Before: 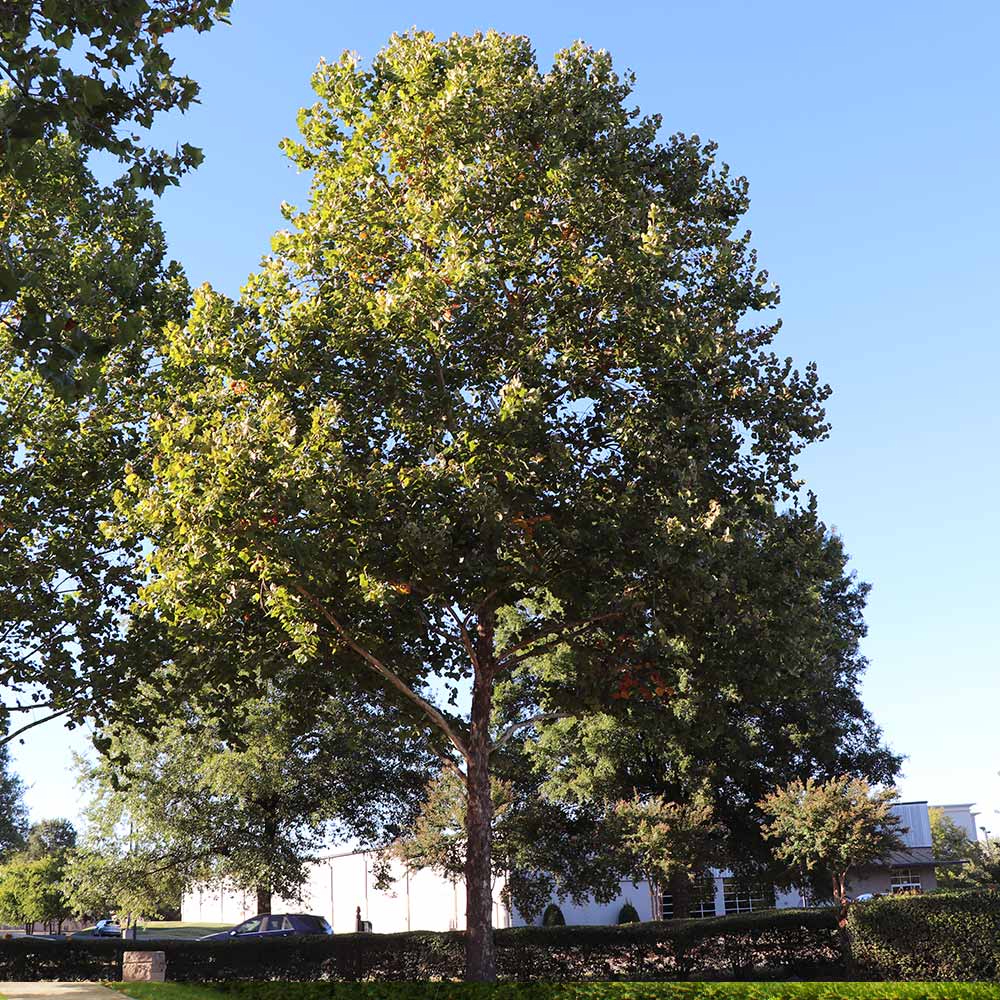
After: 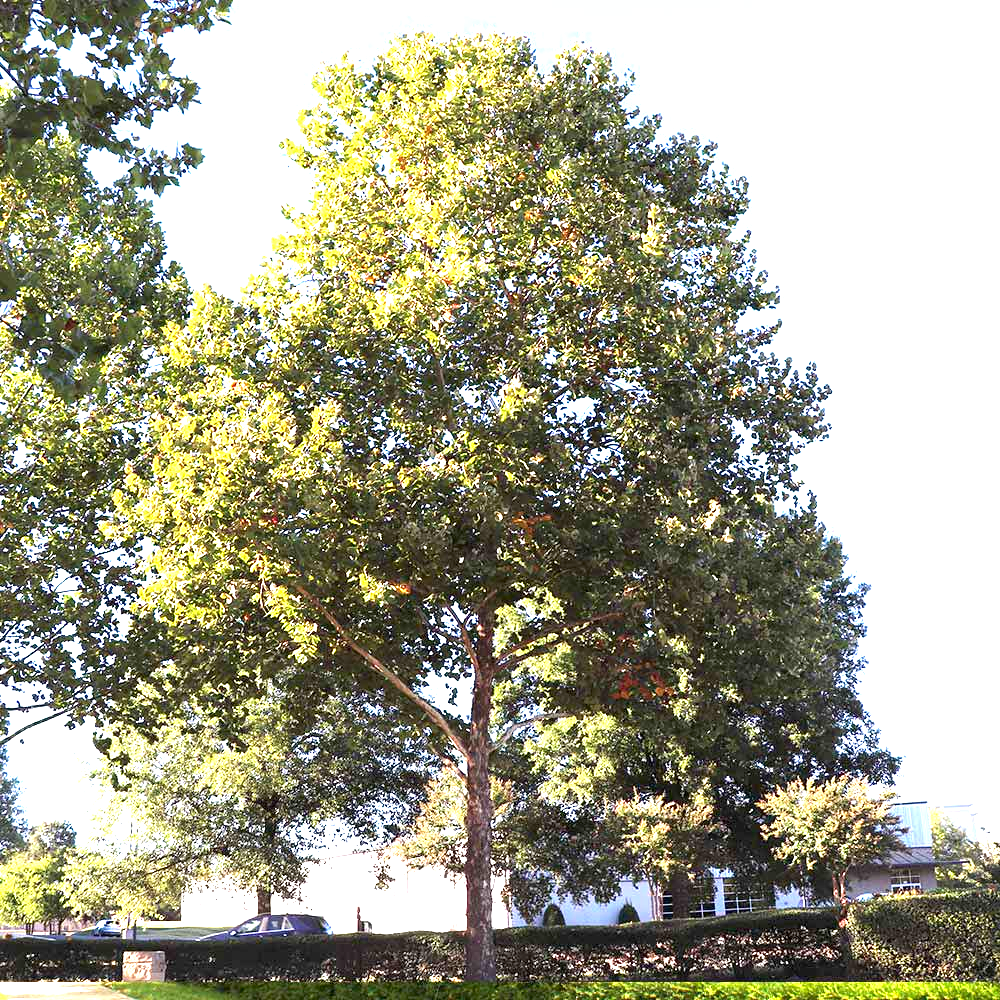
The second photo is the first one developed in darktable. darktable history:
exposure: black level correction 0.001, exposure 1.716 EV, compensate highlight preservation false
